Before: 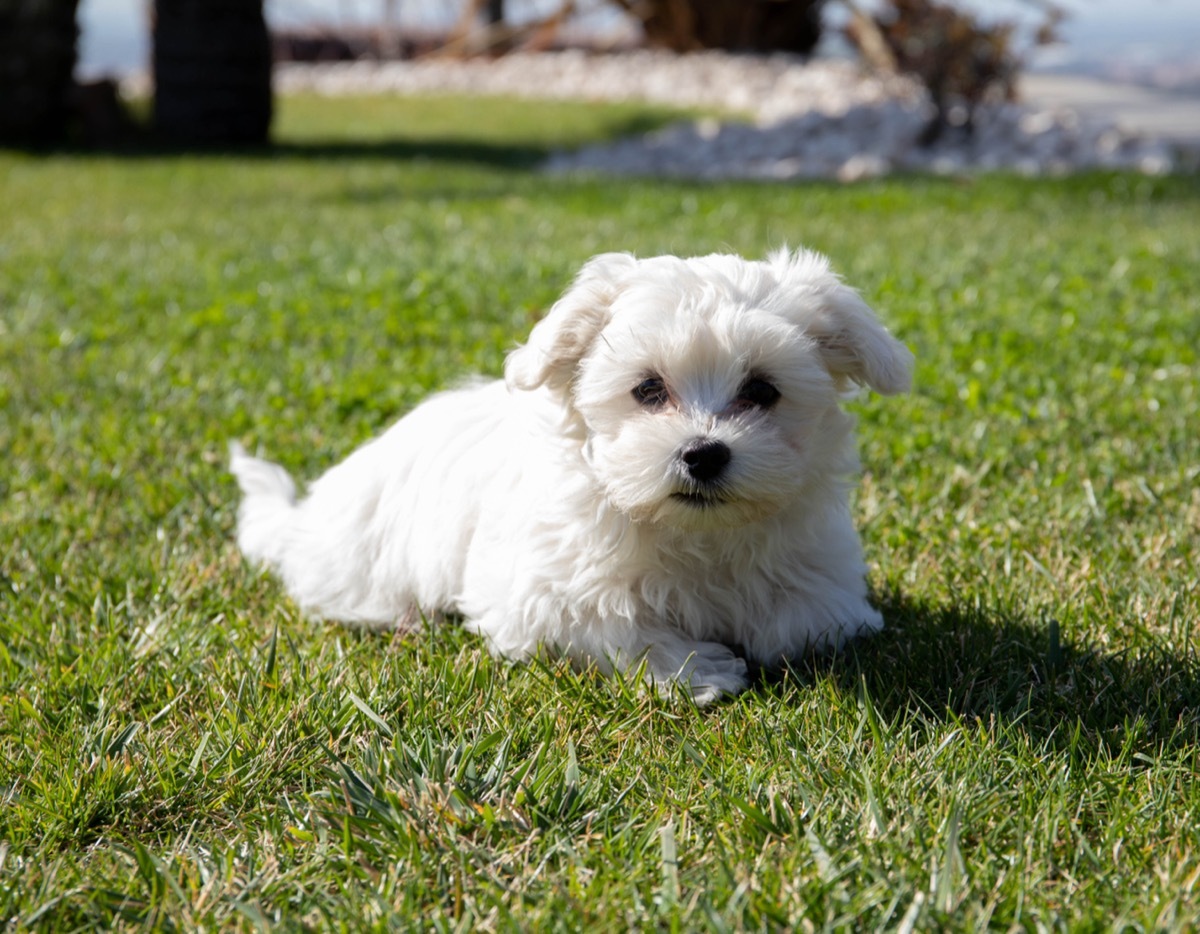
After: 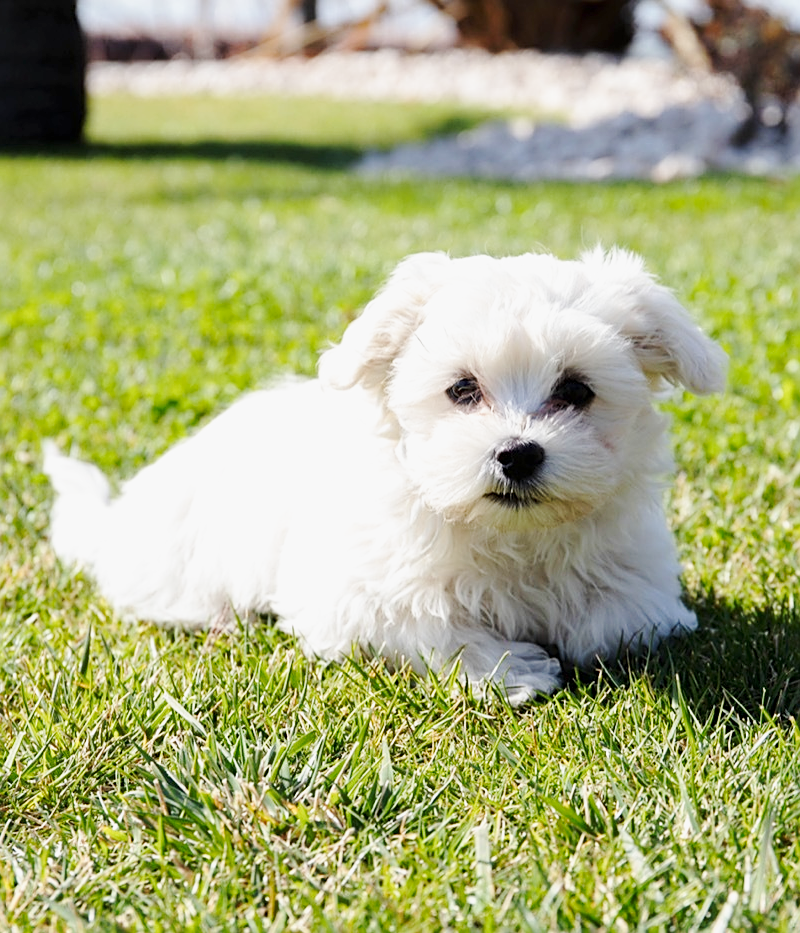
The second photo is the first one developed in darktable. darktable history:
sharpen: on, module defaults
crop and rotate: left 15.568%, right 17.764%
base curve: curves: ch0 [(0, 0) (0.025, 0.046) (0.112, 0.277) (0.467, 0.74) (0.814, 0.929) (1, 0.942)], preserve colors none
